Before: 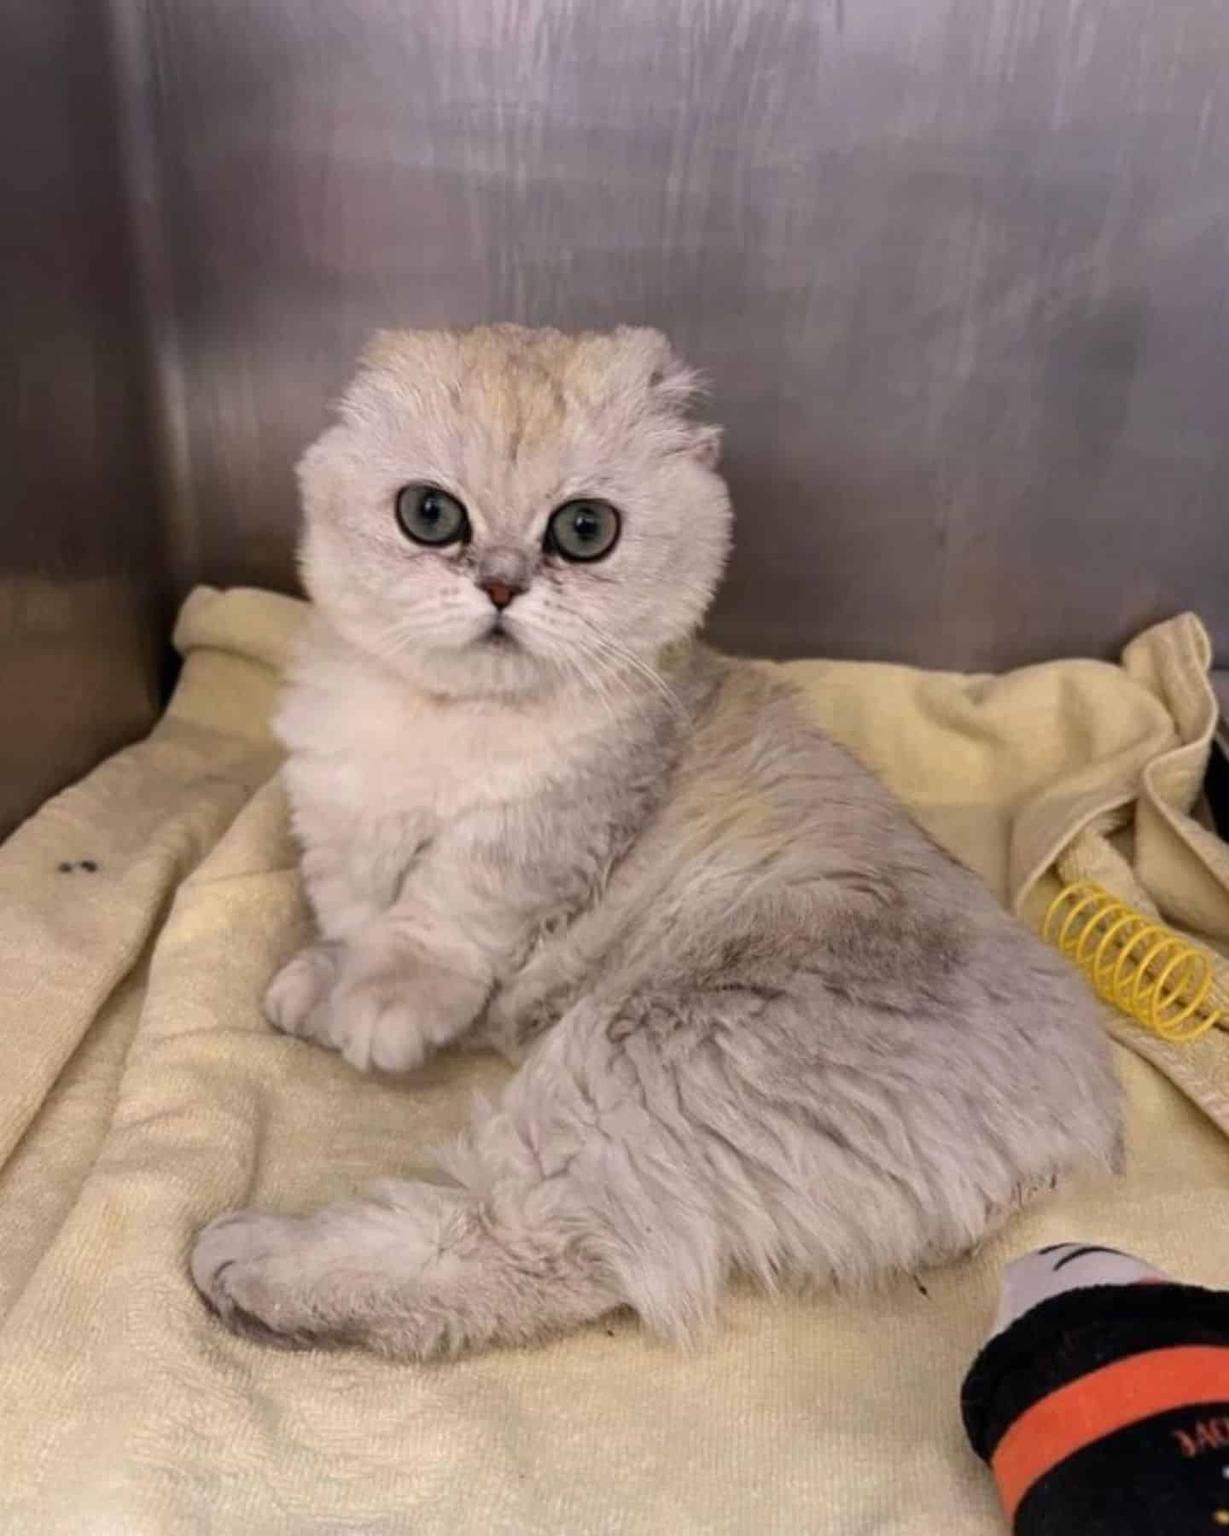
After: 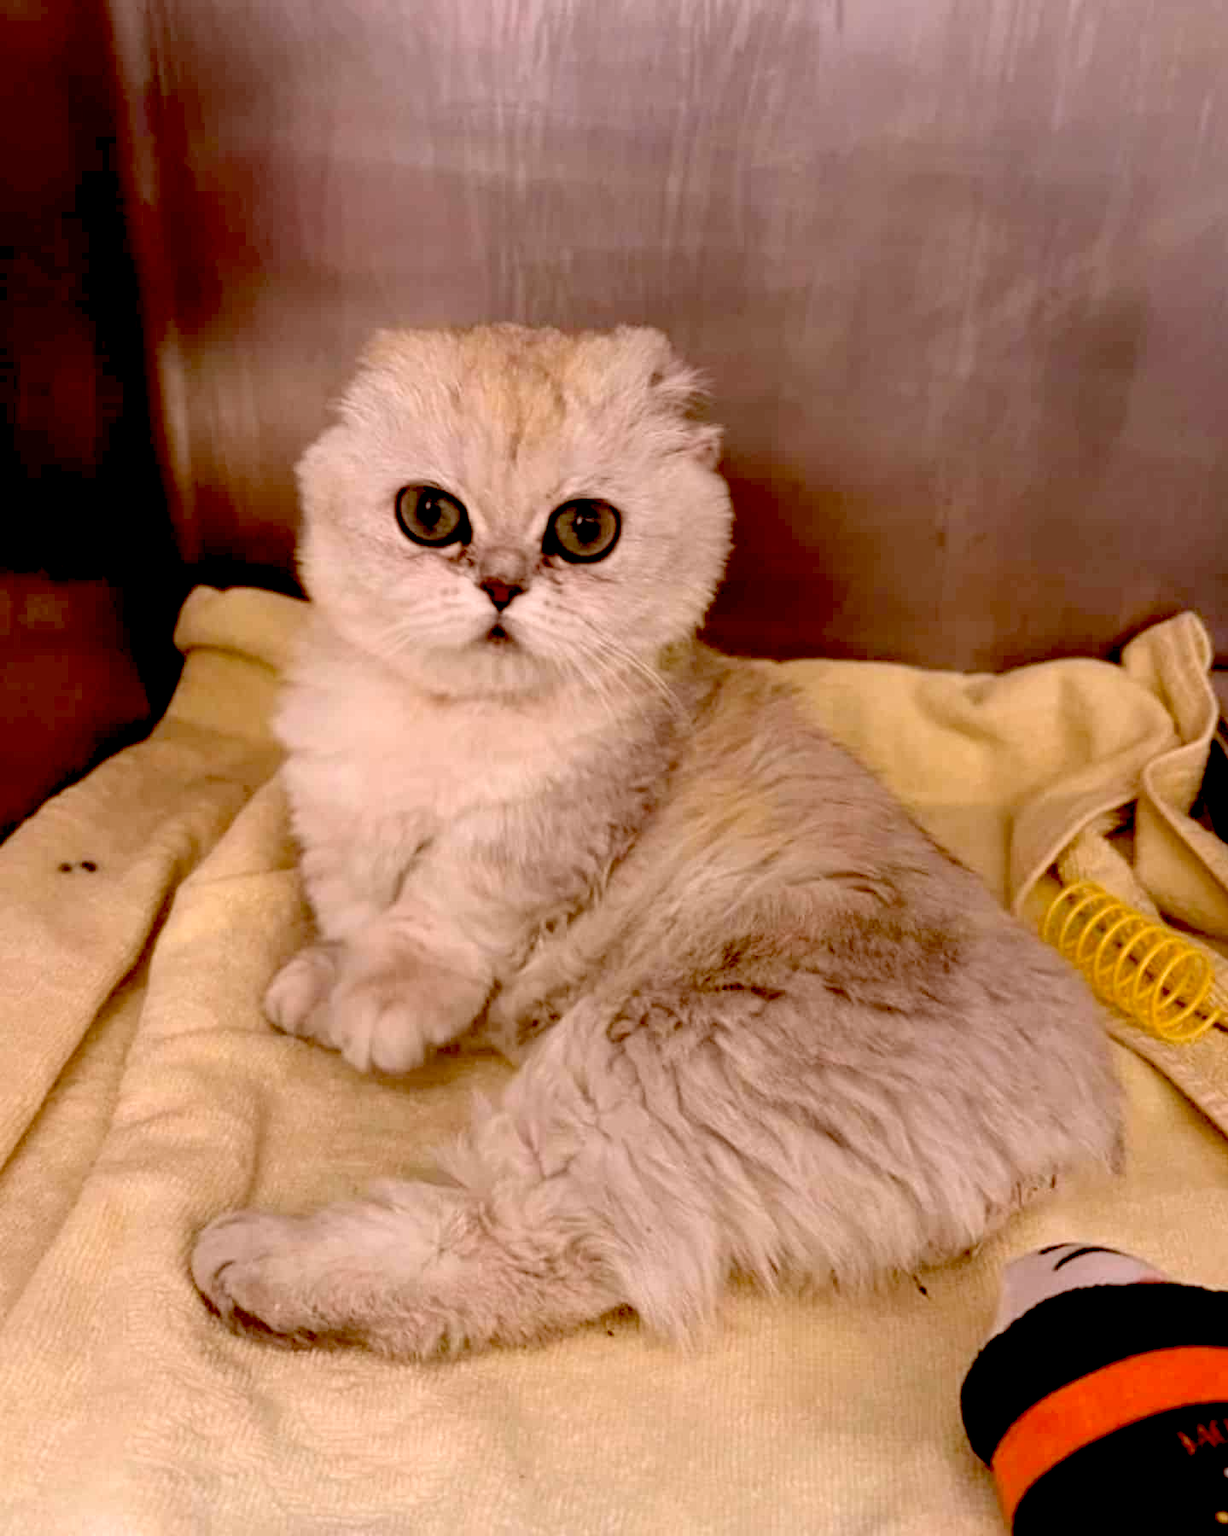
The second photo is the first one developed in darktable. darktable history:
color balance: lift [1, 1.011, 0.999, 0.989], gamma [1.109, 1.045, 1.039, 0.955], gain [0.917, 0.936, 0.952, 1.064], contrast 2.32%, contrast fulcrum 19%, output saturation 101%
white balance: red 1.127, blue 0.943
tone equalizer: on, module defaults
exposure: black level correction 0.047, exposure 0.013 EV, compensate highlight preservation false
